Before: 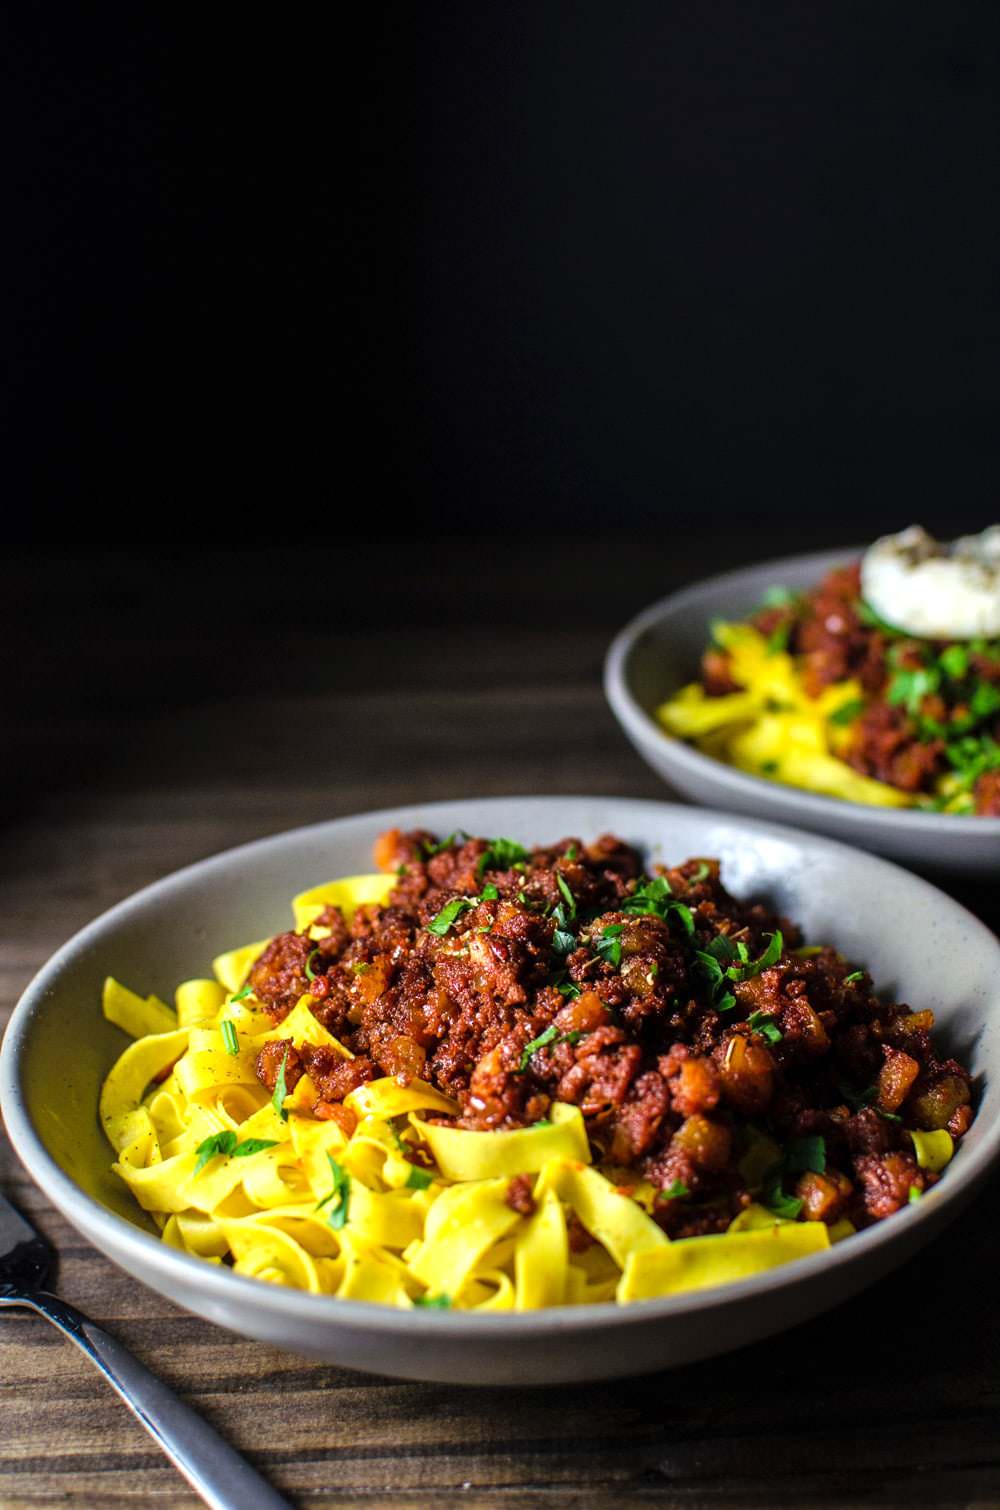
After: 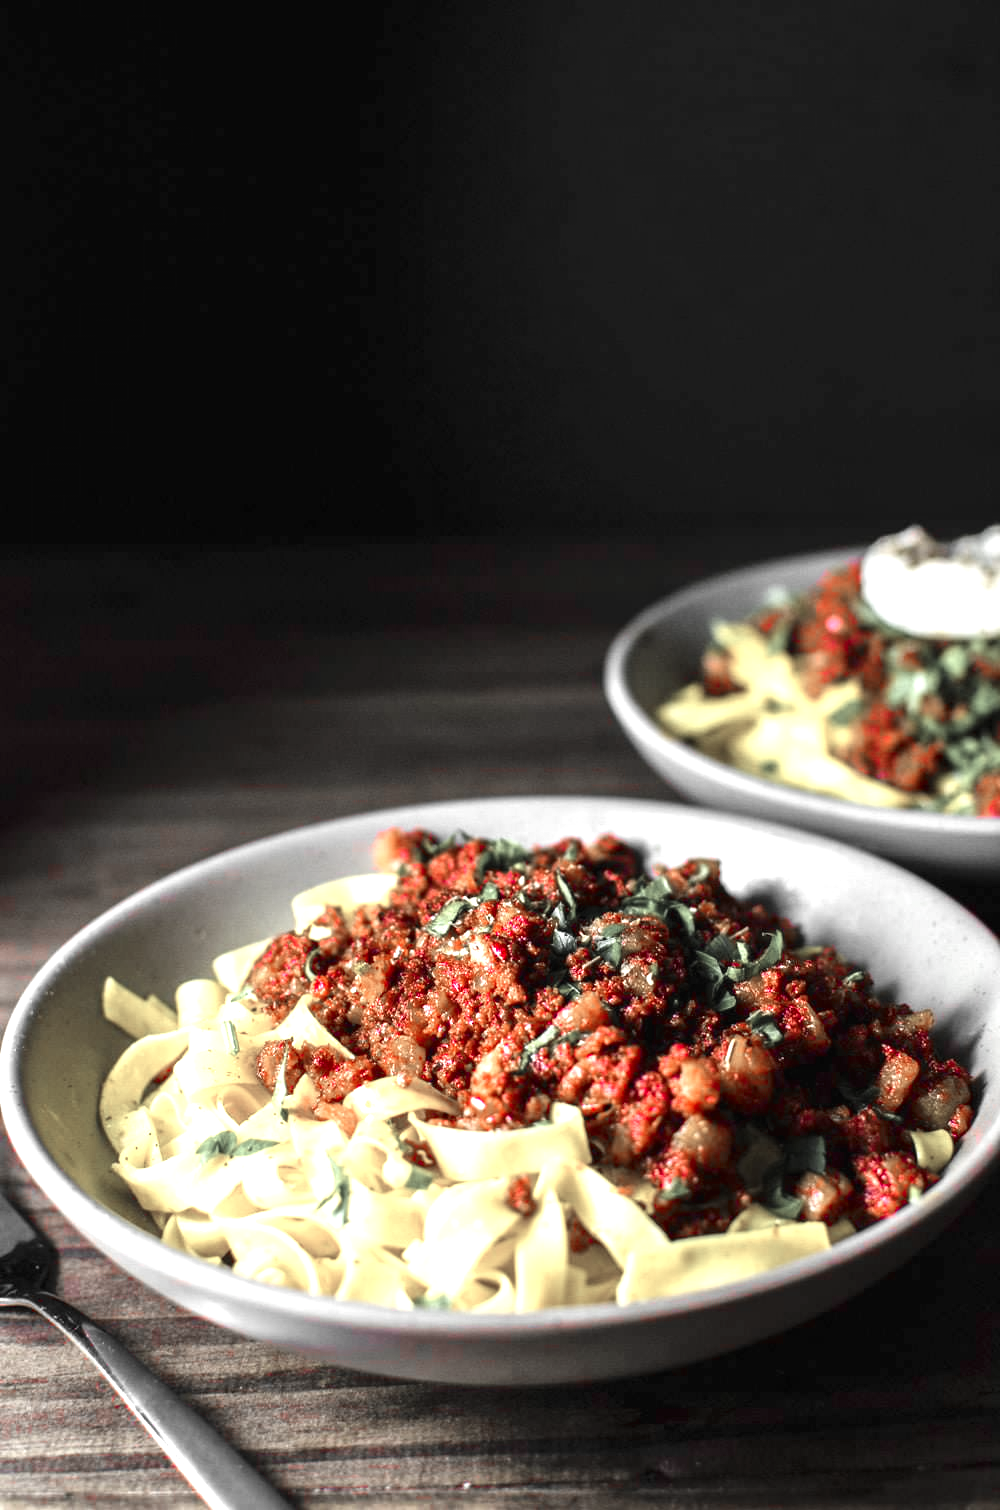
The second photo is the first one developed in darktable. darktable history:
exposure: black level correction -0.001, exposure 0.909 EV, compensate highlight preservation false
color zones: curves: ch1 [(0, 0.831) (0.08, 0.771) (0.157, 0.268) (0.241, 0.207) (0.562, -0.005) (0.714, -0.013) (0.876, 0.01) (1, 0.831)]
